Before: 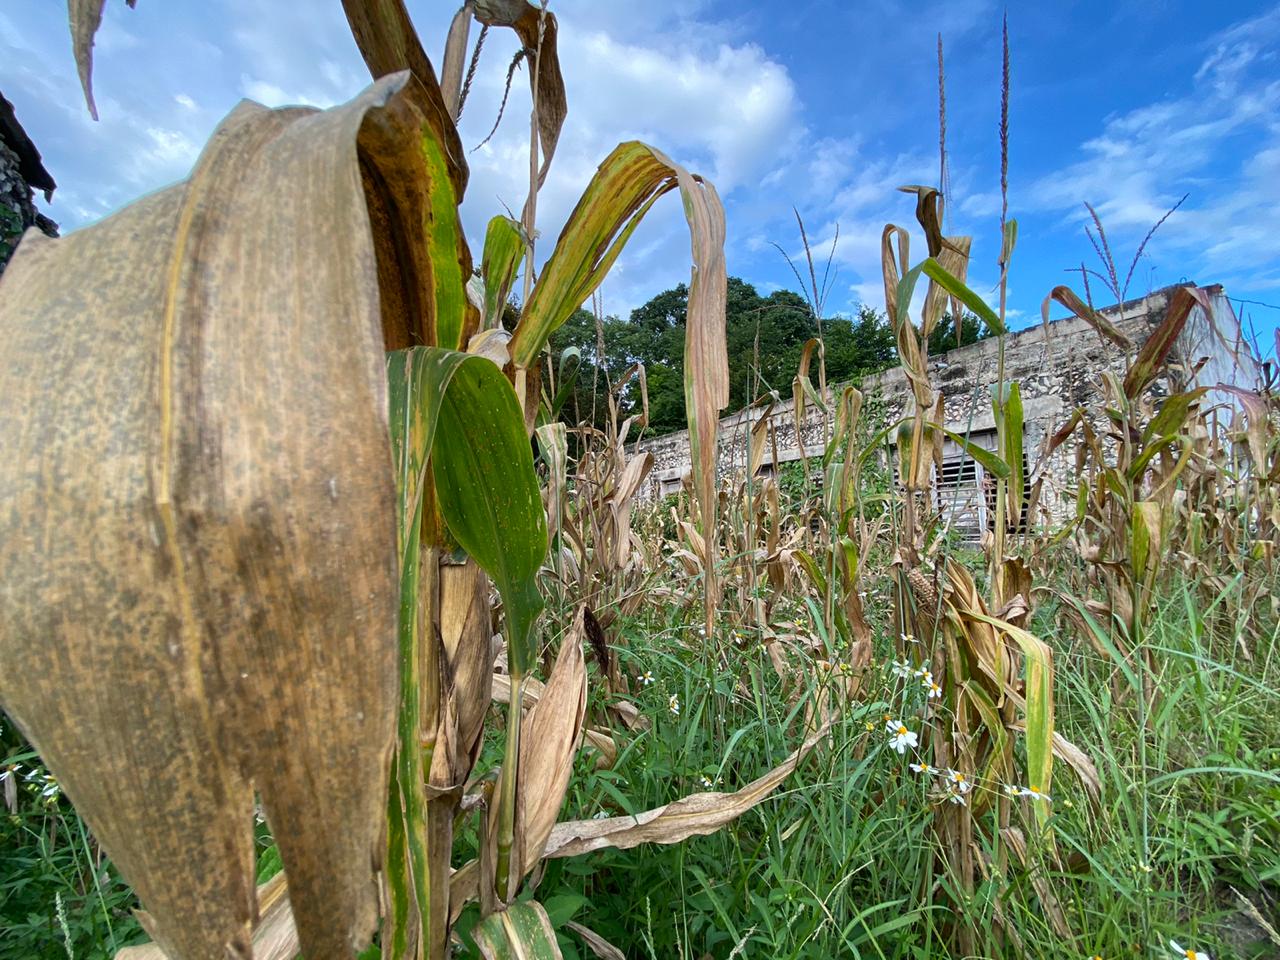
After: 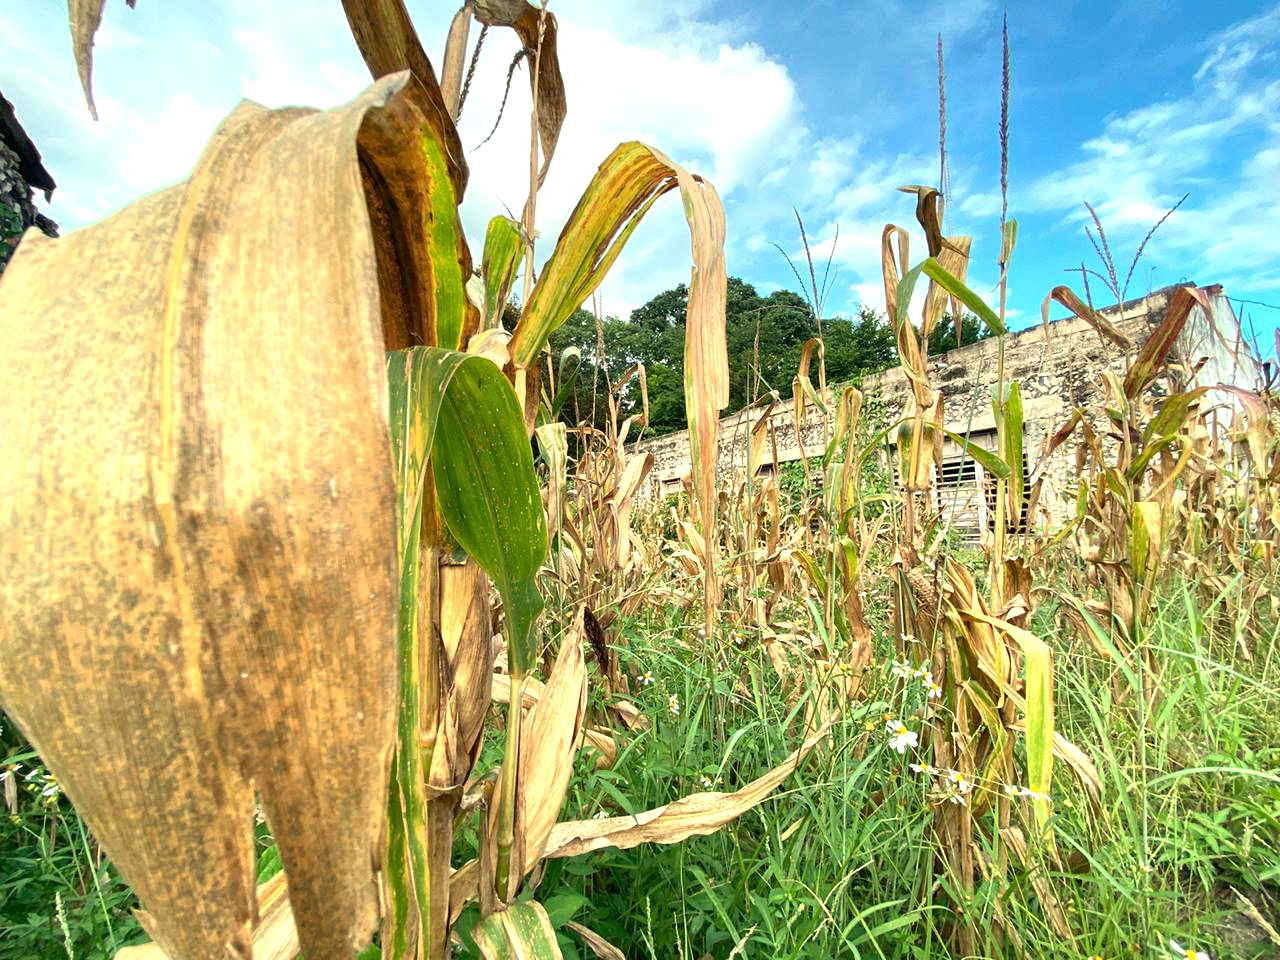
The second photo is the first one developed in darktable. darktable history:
exposure: exposure 1 EV, compensate highlight preservation false
white balance: red 1.08, blue 0.791
